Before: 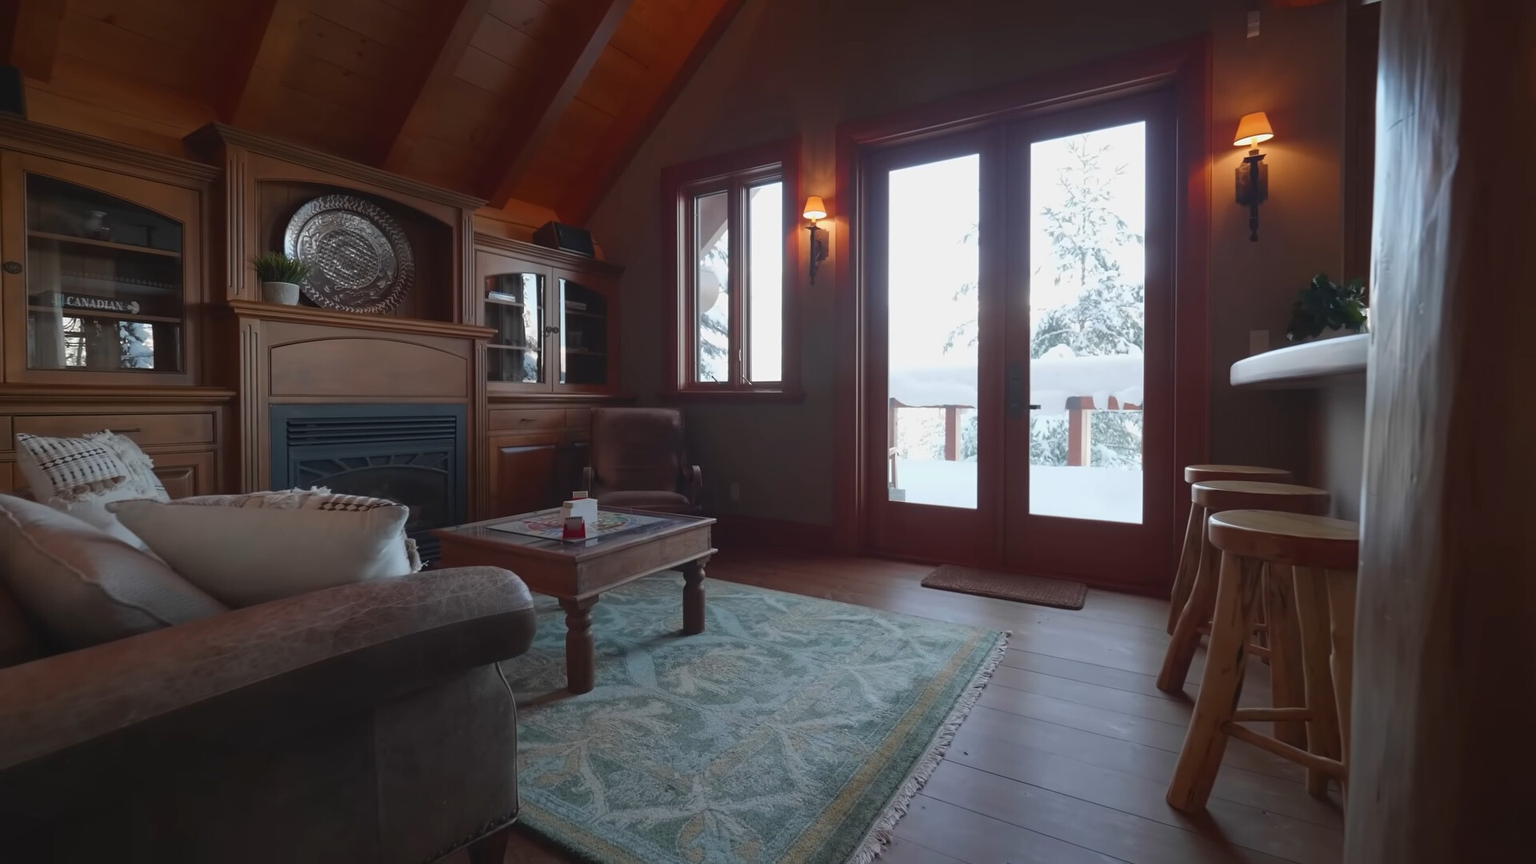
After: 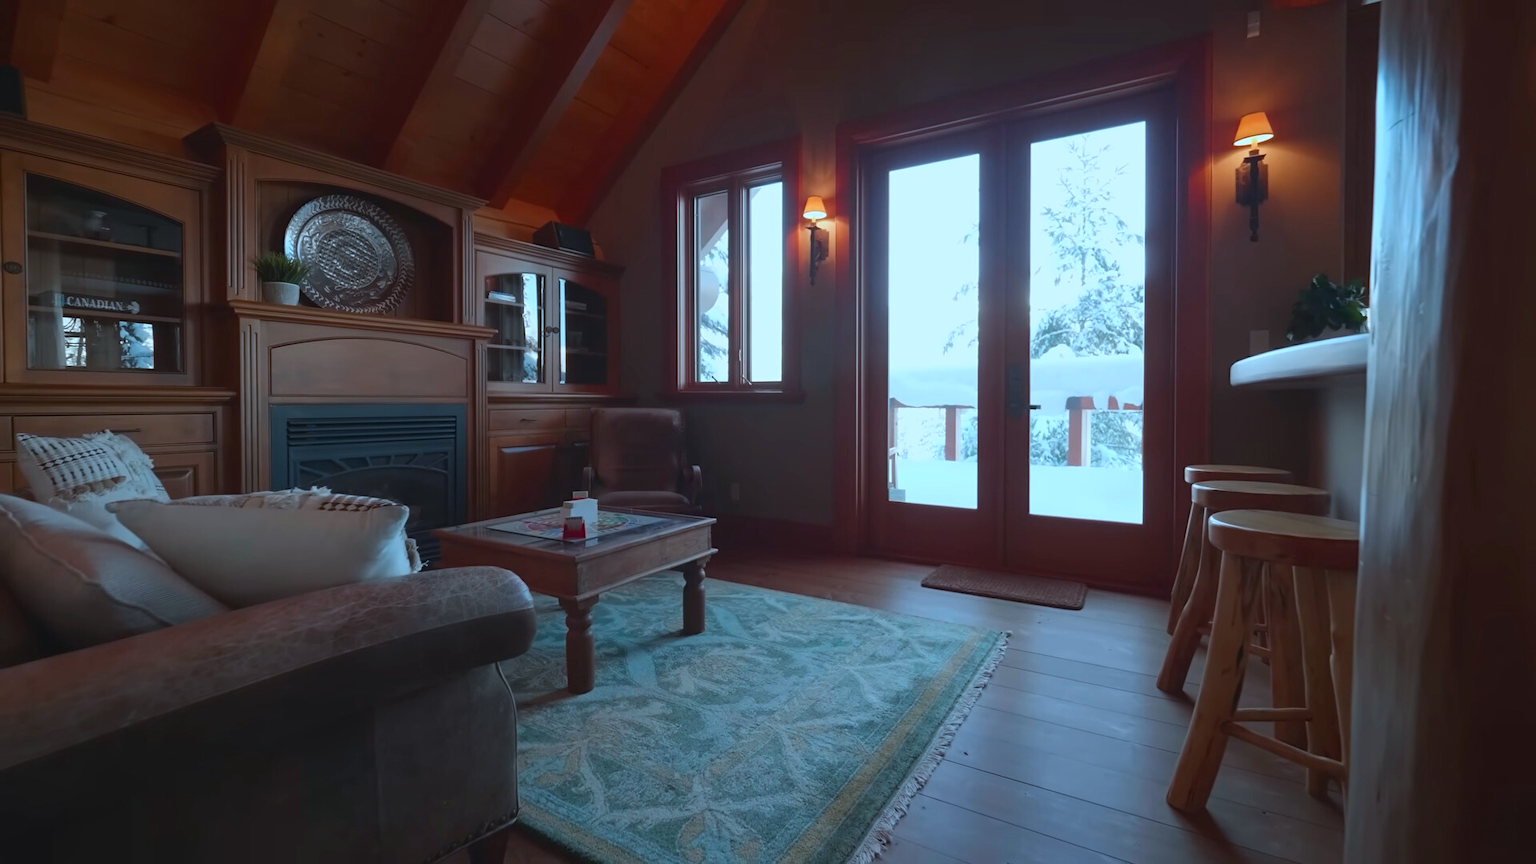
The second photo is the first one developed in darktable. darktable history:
color correction: highlights a* -10.5, highlights b* -19.82
contrast brightness saturation: contrast 0.042, saturation 0.163
